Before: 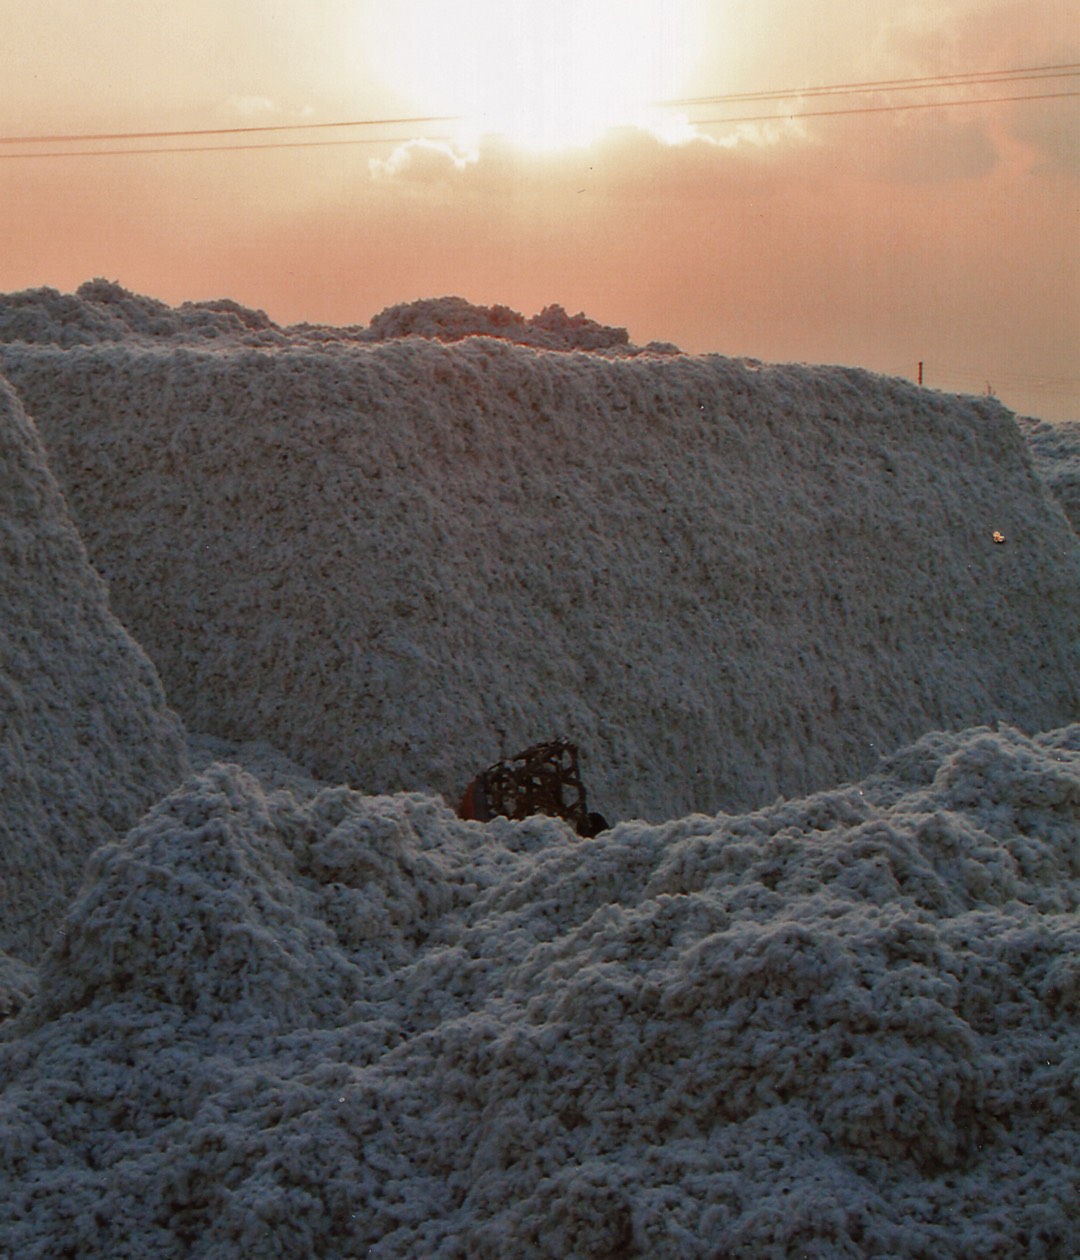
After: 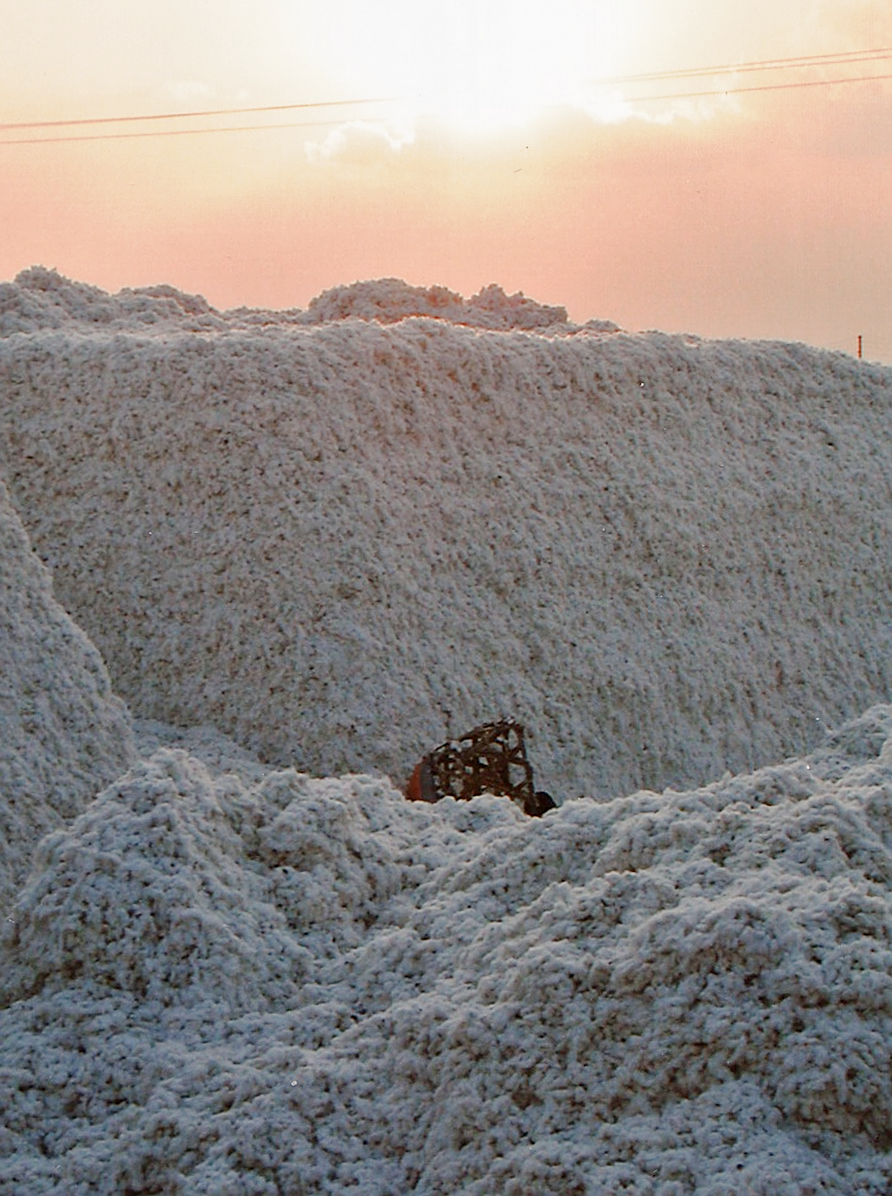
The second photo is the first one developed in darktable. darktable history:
crop and rotate: angle 1°, left 4.281%, top 0.642%, right 11.383%, bottom 2.486%
sharpen: on, module defaults
tone curve: curves: ch0 [(0, 0) (0.003, 0.004) (0.011, 0.015) (0.025, 0.033) (0.044, 0.058) (0.069, 0.091) (0.1, 0.131) (0.136, 0.178) (0.177, 0.232) (0.224, 0.294) (0.277, 0.362) (0.335, 0.434) (0.399, 0.512) (0.468, 0.582) (0.543, 0.646) (0.623, 0.713) (0.709, 0.783) (0.801, 0.876) (0.898, 0.938) (1, 1)], preserve colors none
